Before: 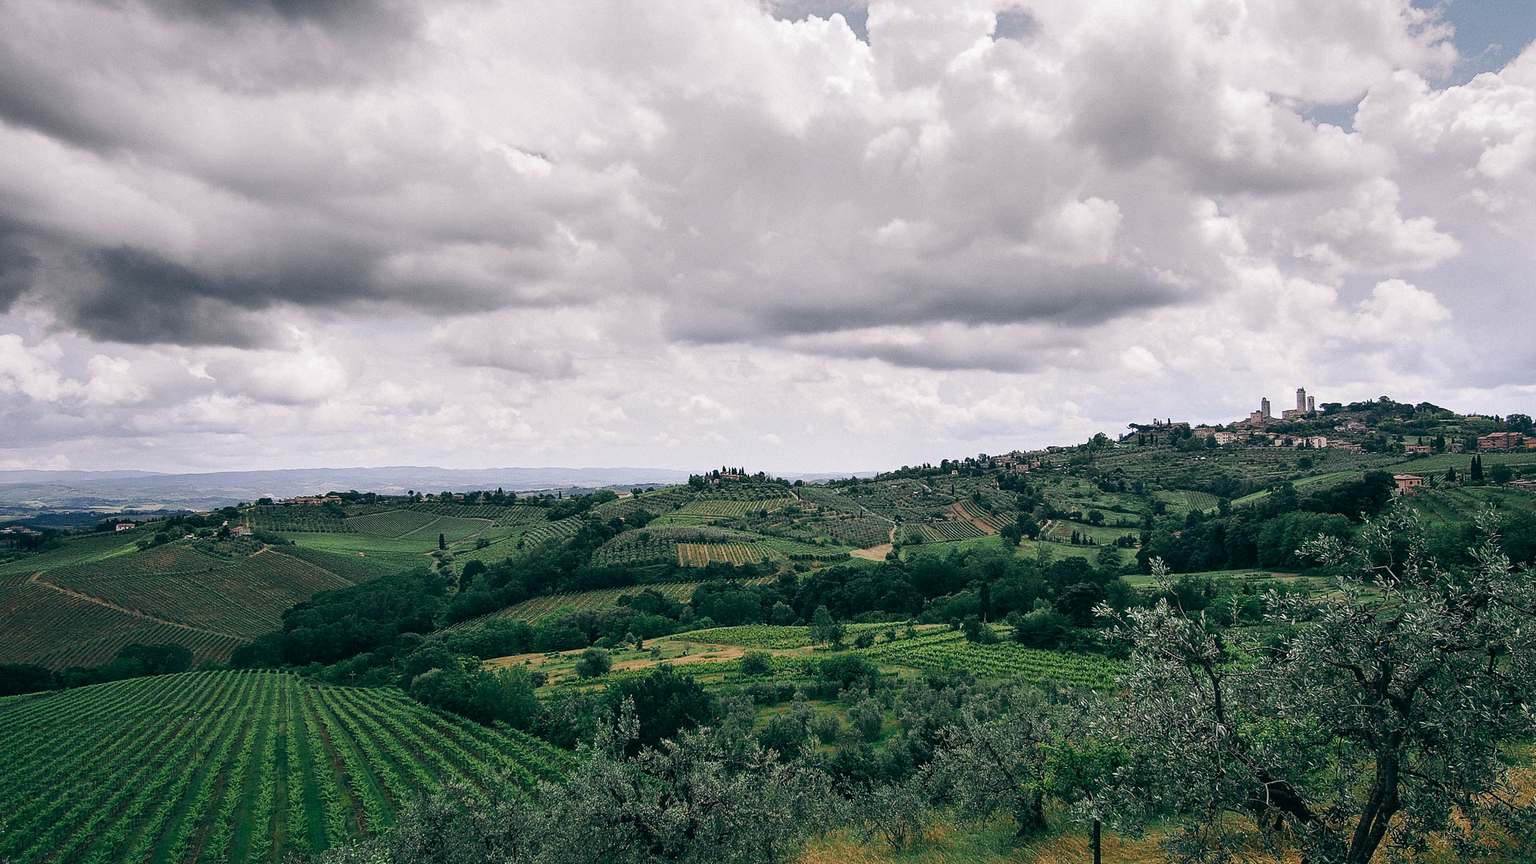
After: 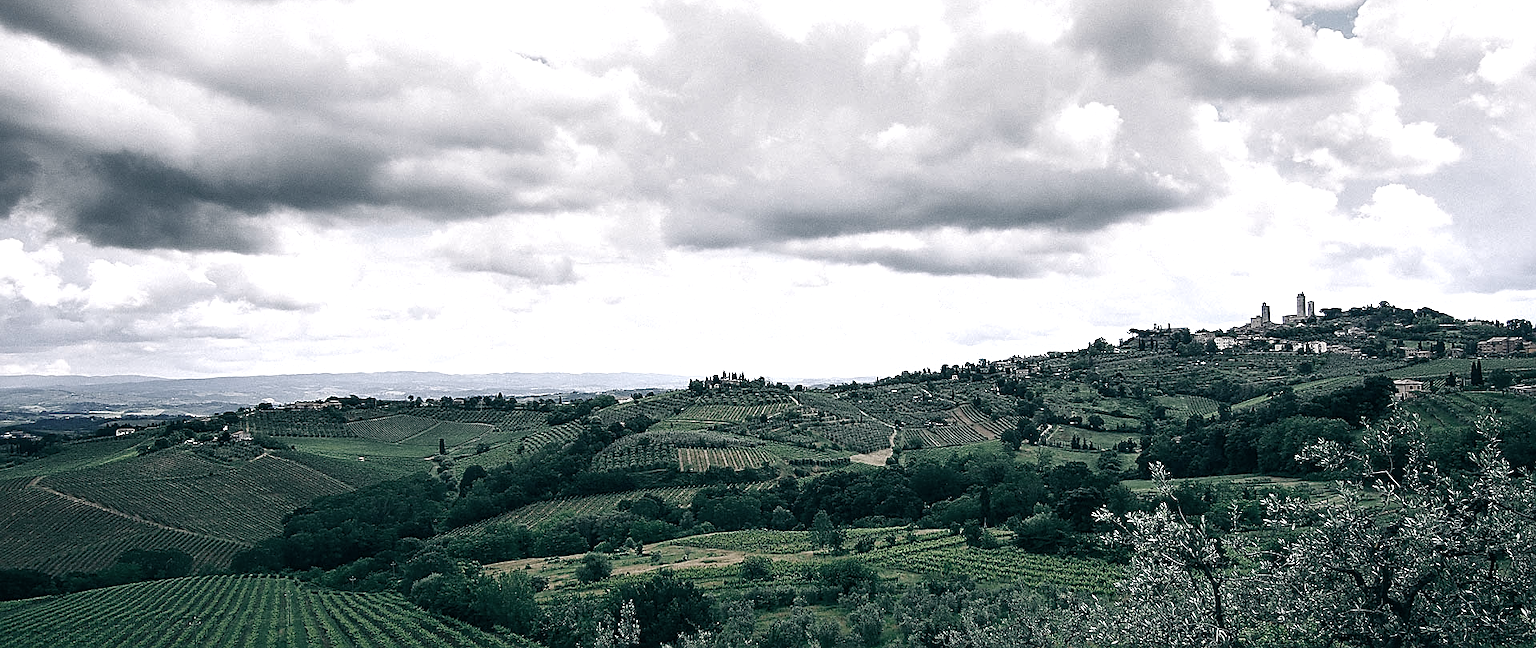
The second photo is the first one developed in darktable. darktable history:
color balance rgb: shadows lift › chroma 5.23%, shadows lift › hue 237.87°, power › luminance -7.941%, power › chroma 1.11%, power › hue 217.51°, perceptual saturation grading › global saturation 0.226%, perceptual brilliance grading › global brilliance 18.148%
sharpen: amount 0.492
color zones: curves: ch0 [(0, 0.487) (0.241, 0.395) (0.434, 0.373) (0.658, 0.412) (0.838, 0.487)]; ch1 [(0, 0) (0.053, 0.053) (0.211, 0.202) (0.579, 0.259) (0.781, 0.241)]
crop: top 11.02%, bottom 13.963%
tone equalizer: on, module defaults
